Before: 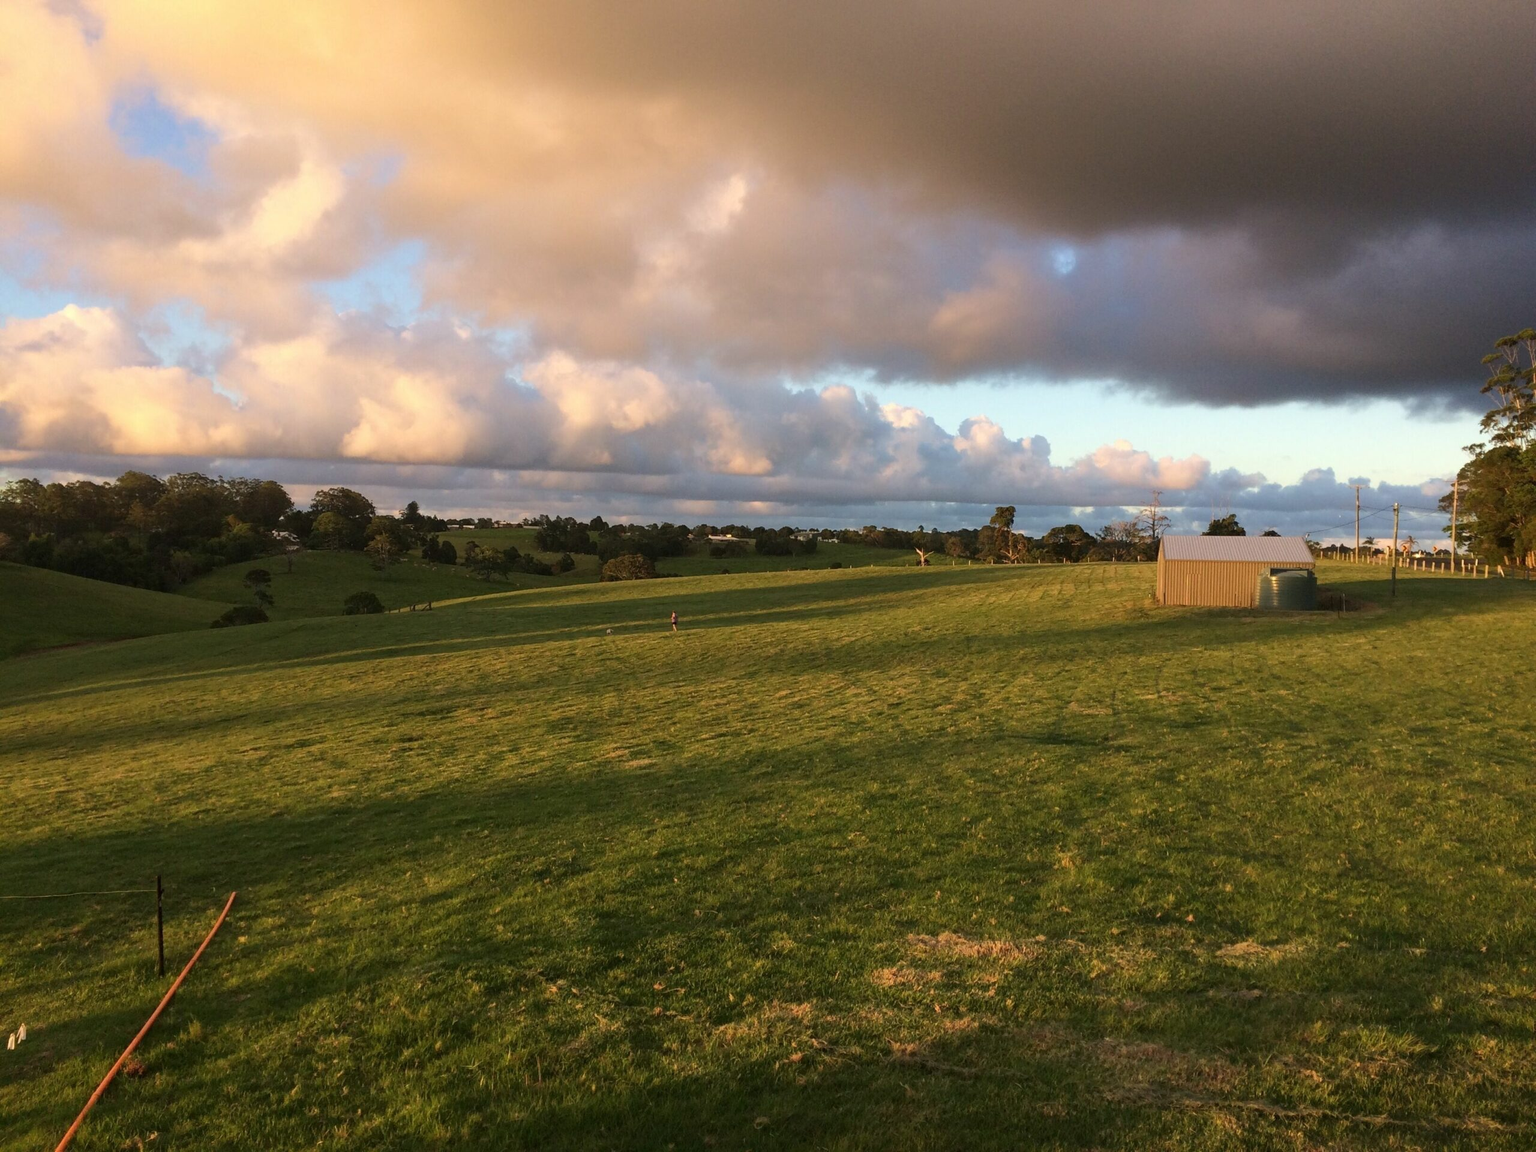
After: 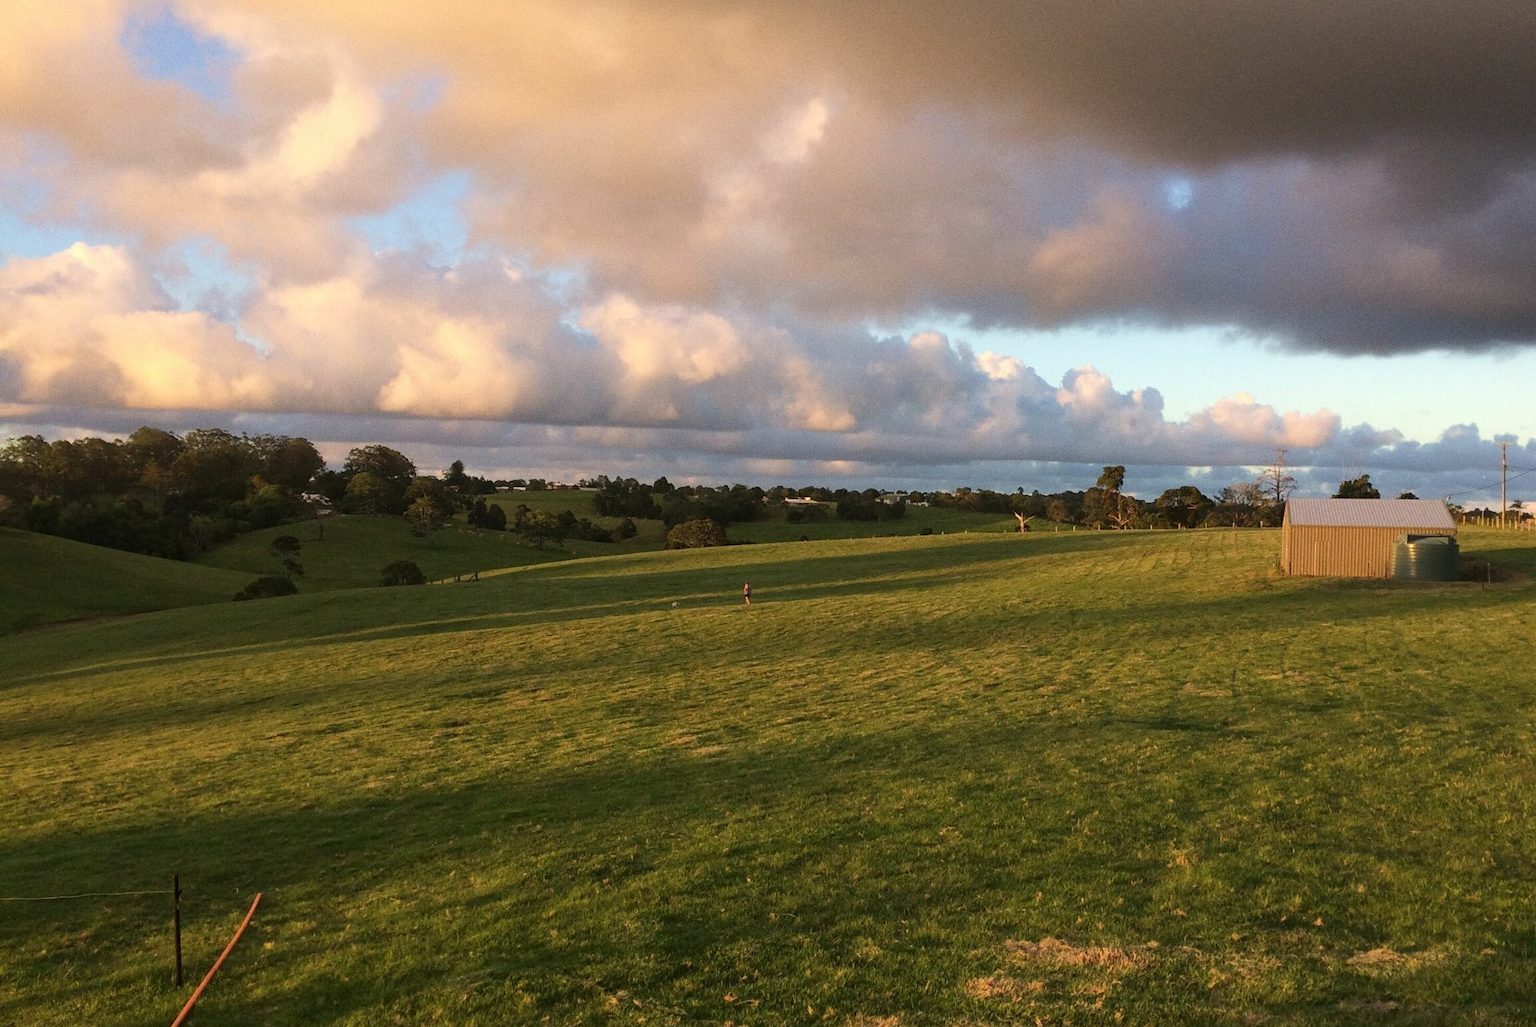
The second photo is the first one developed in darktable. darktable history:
exposure: compensate highlight preservation false
grain: coarseness 0.47 ISO
crop: top 7.49%, right 9.717%, bottom 11.943%
